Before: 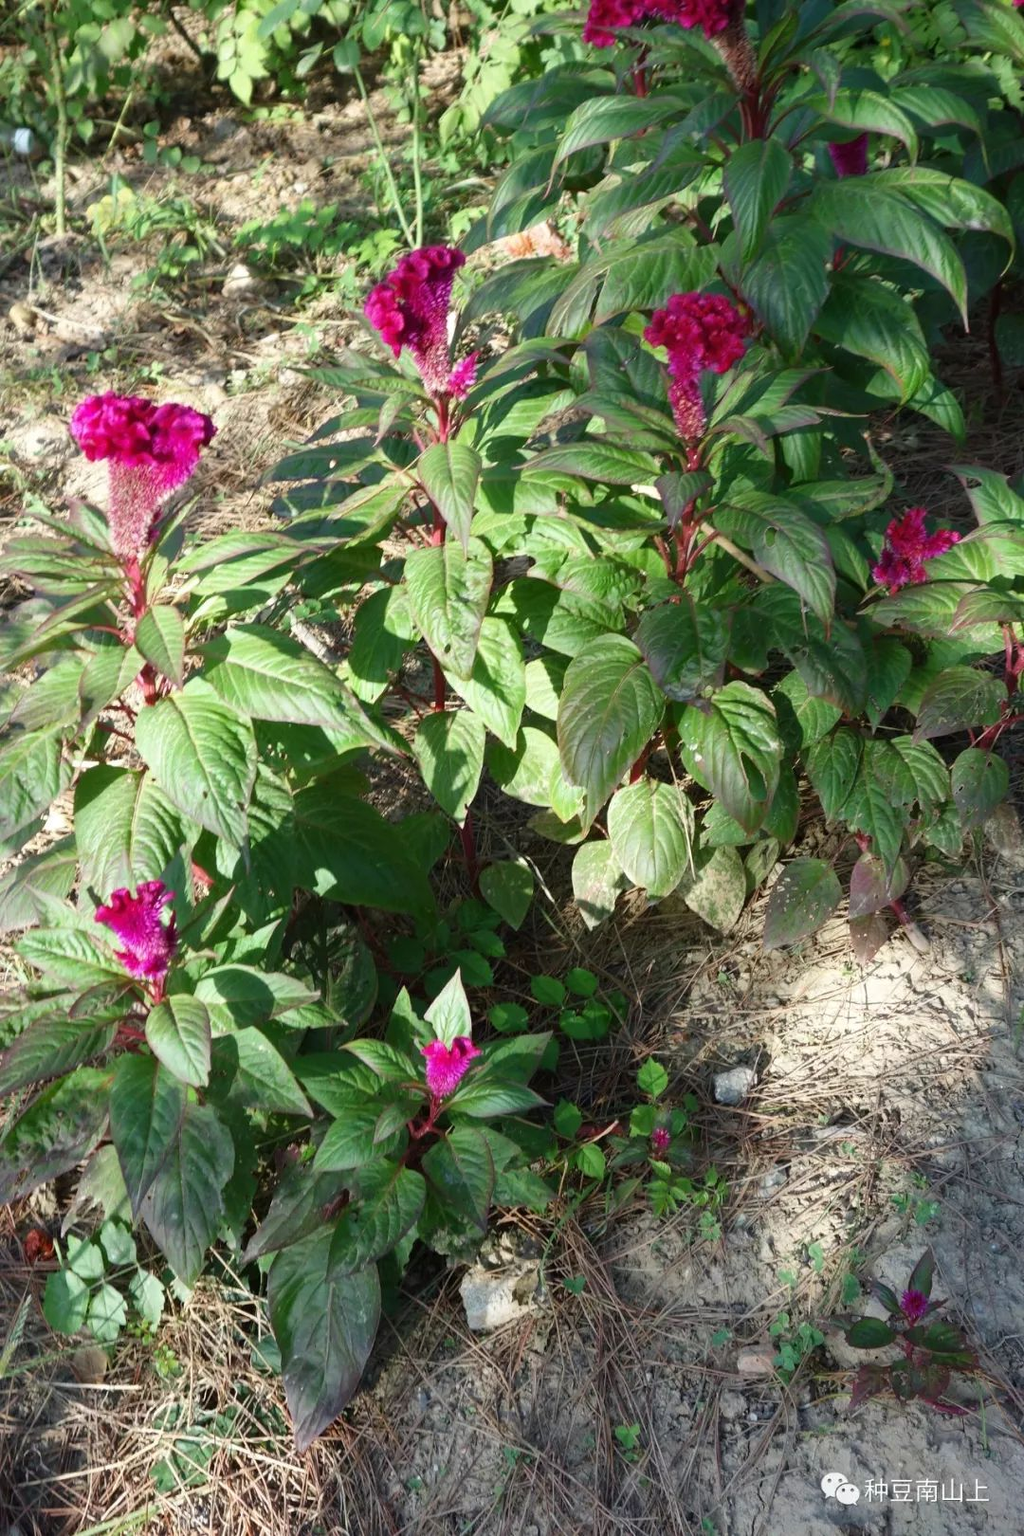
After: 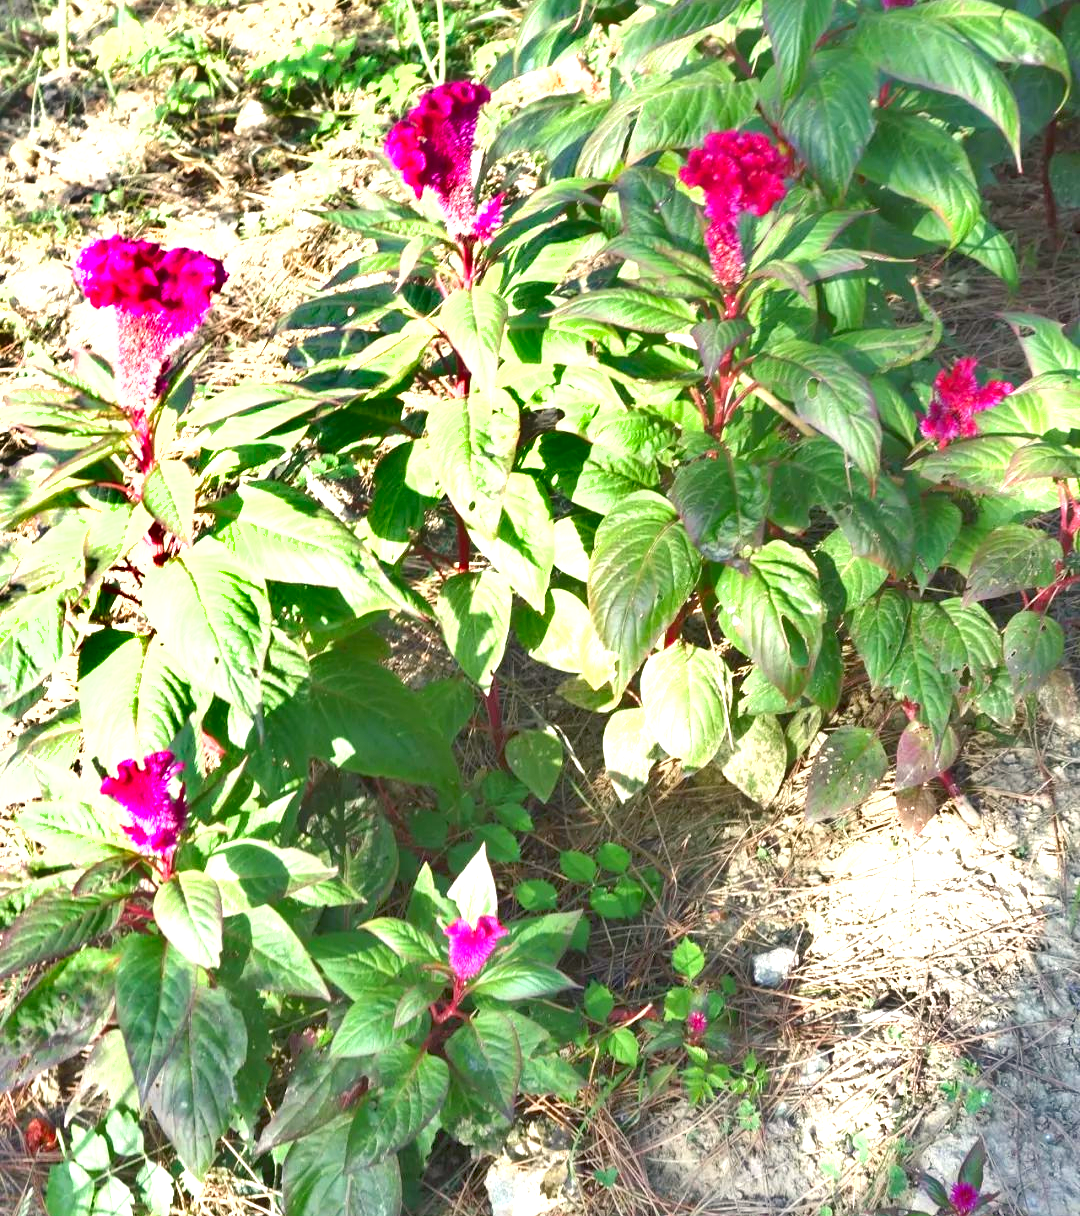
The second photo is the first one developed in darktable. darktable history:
color balance rgb: highlights gain › chroma 1.069%, highlights gain › hue 67.38°, perceptual saturation grading › global saturation 0.634%, contrast -19.474%
exposure: exposure 2.033 EV, compensate exposure bias true, compensate highlight preservation false
shadows and highlights: low approximation 0.01, soften with gaussian
crop: top 11.03%, bottom 13.882%
